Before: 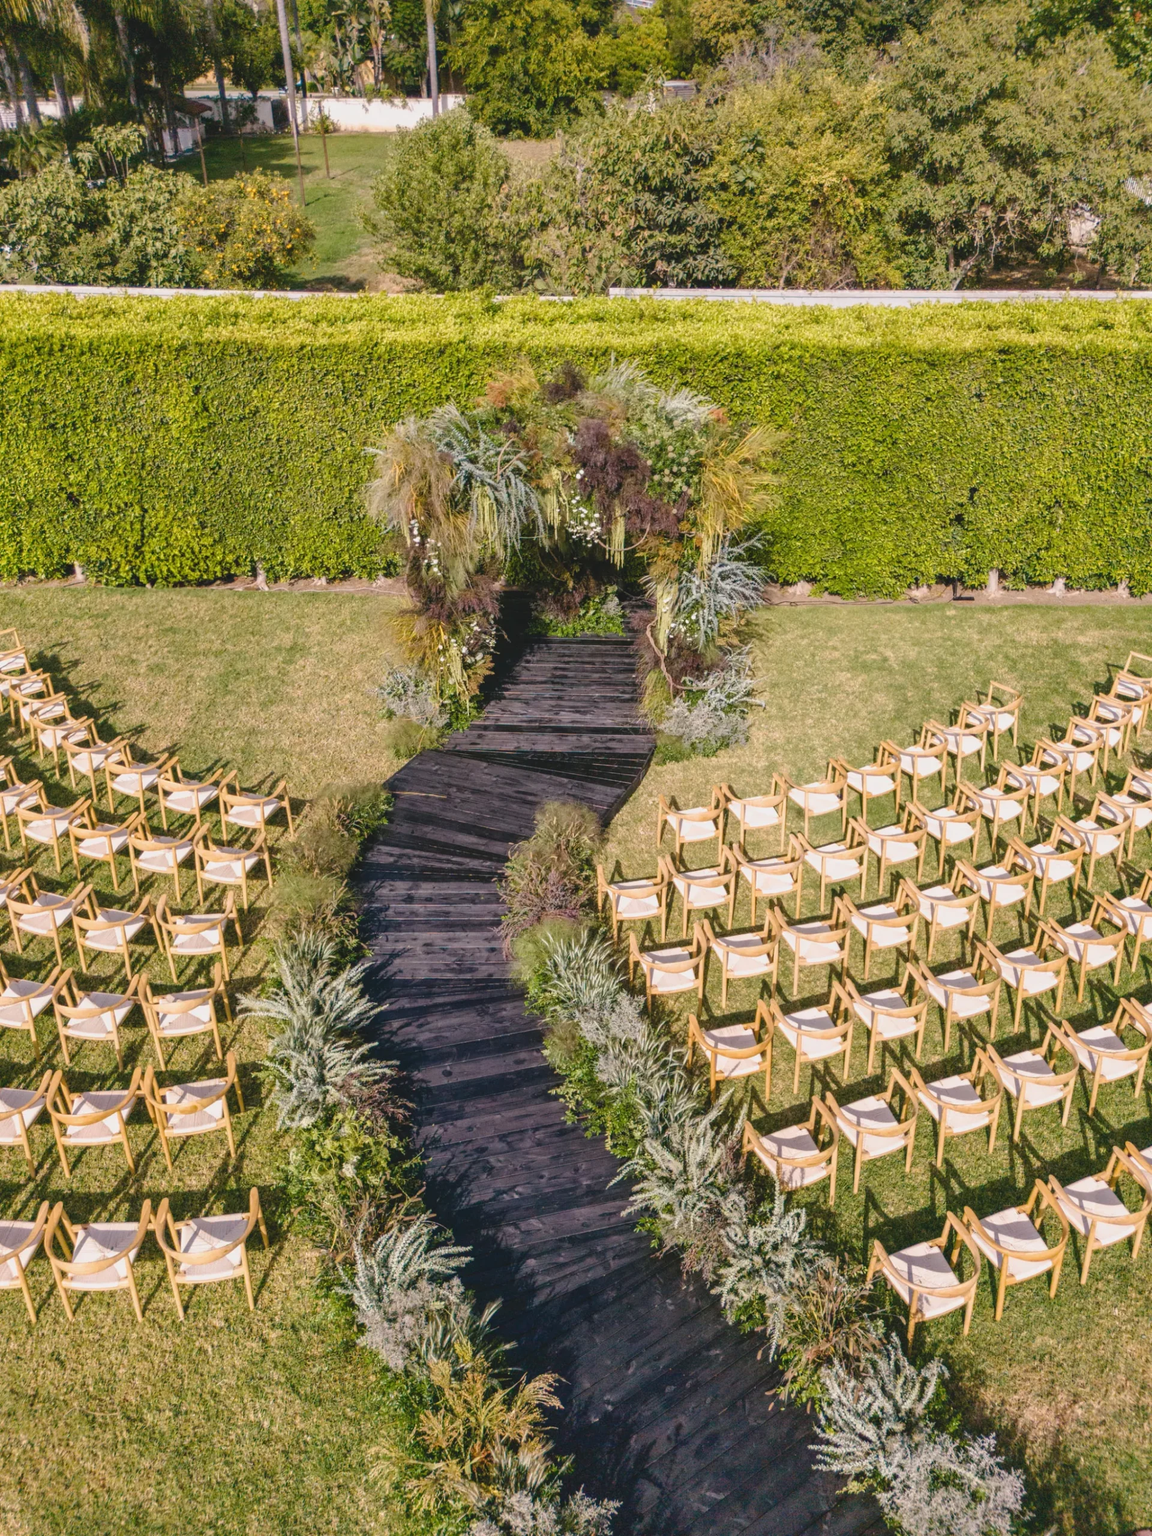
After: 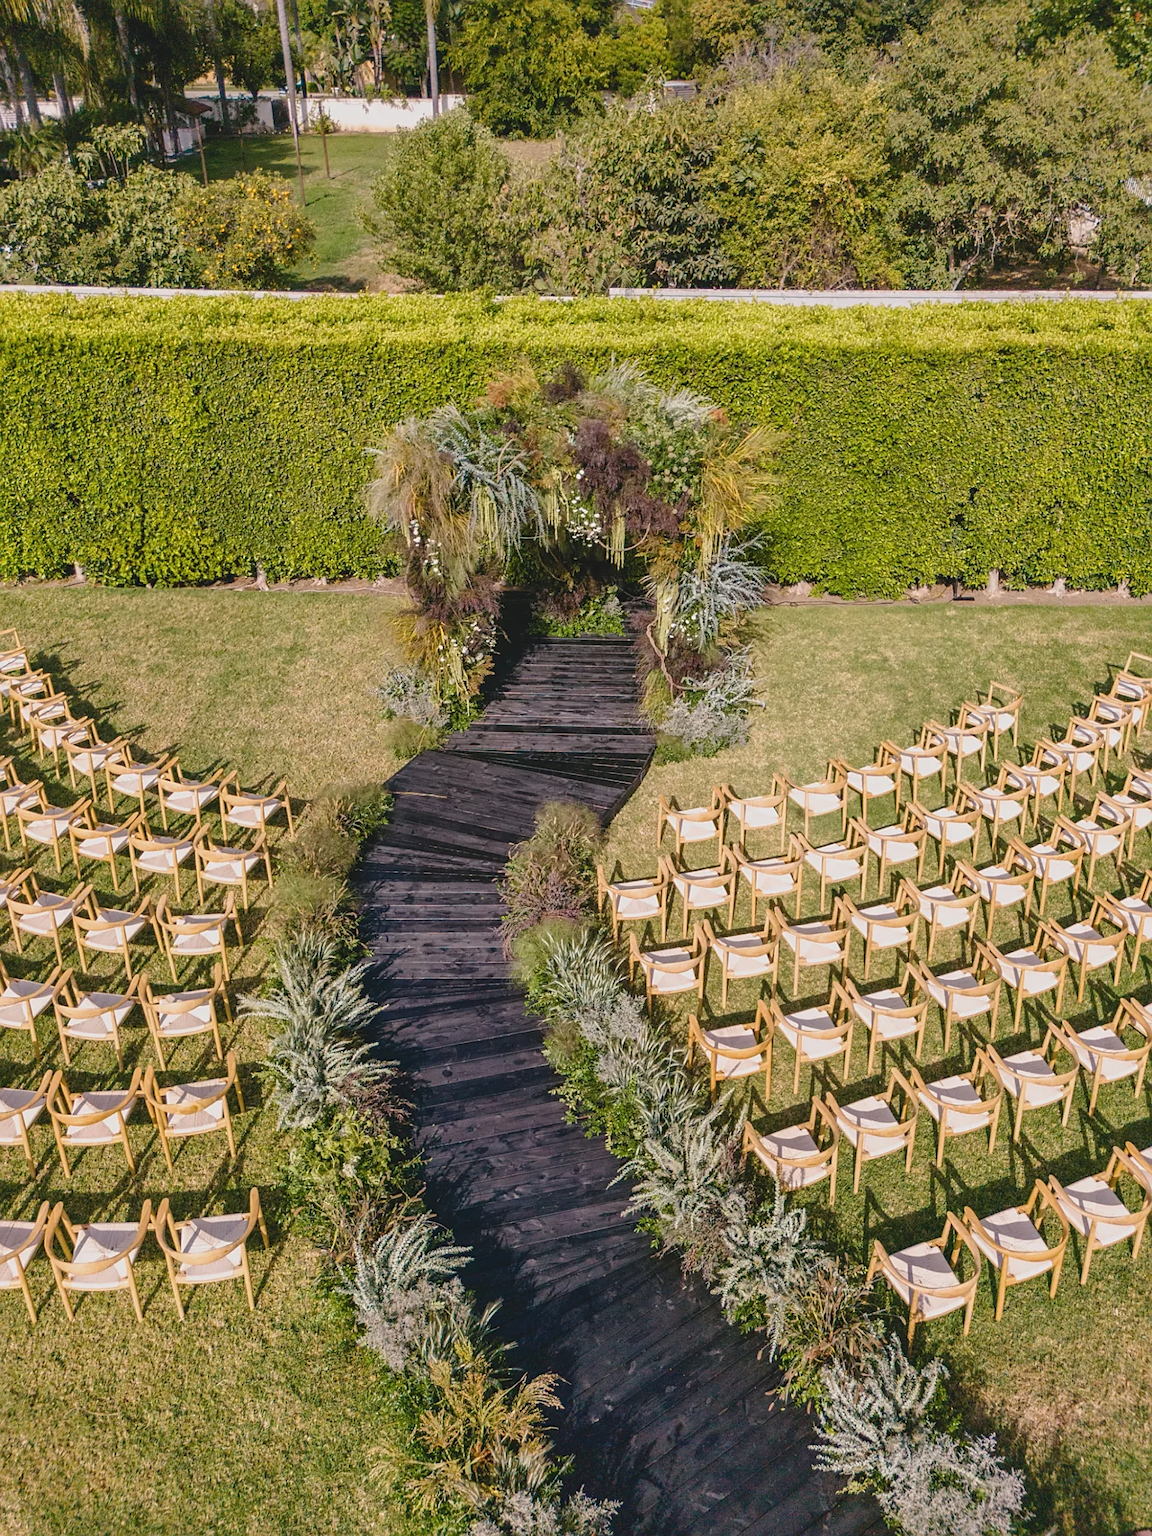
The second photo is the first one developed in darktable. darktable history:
sharpen: on, module defaults
exposure: exposure -0.153 EV, compensate highlight preservation false
